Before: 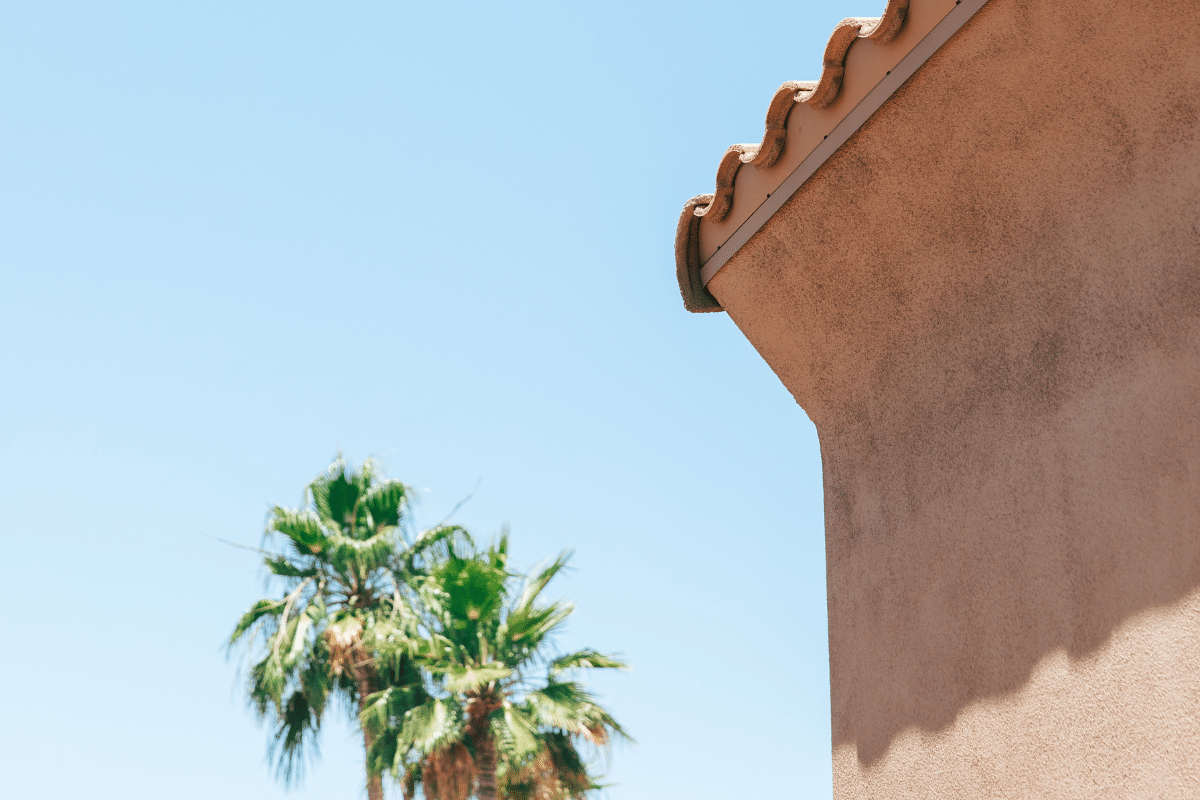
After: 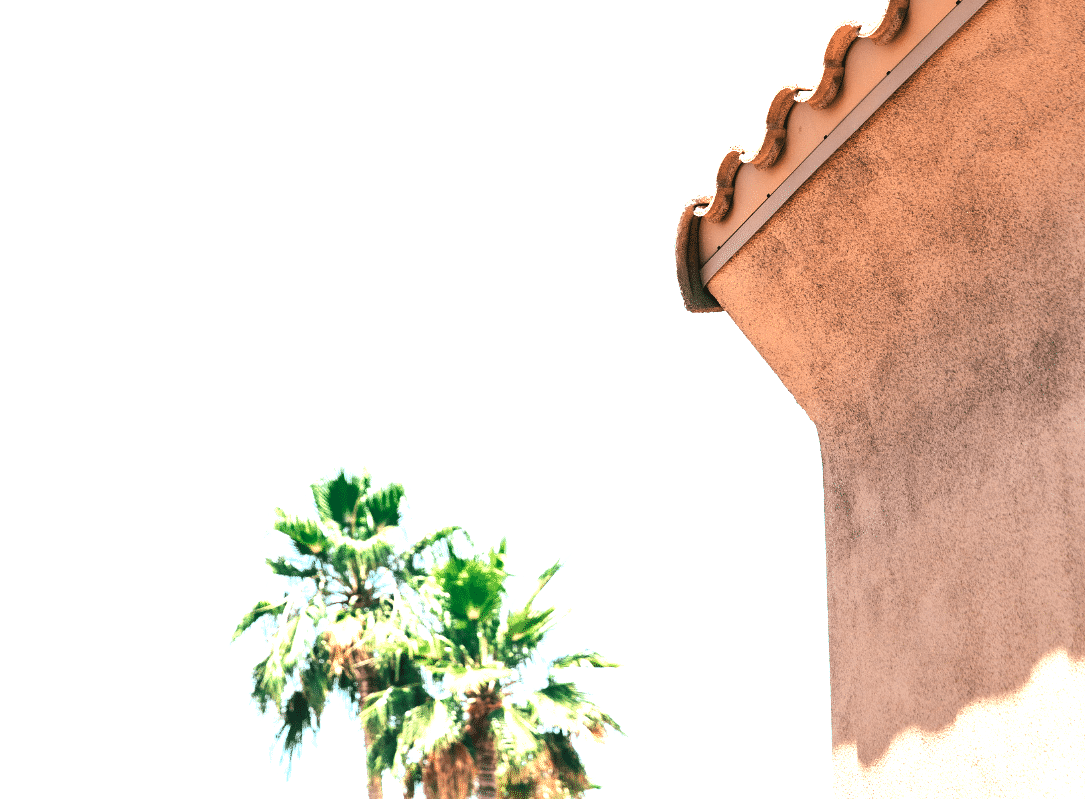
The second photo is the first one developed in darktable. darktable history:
crop: right 9.509%, bottom 0.031%
levels: levels [0, 0.394, 0.787]
tone equalizer: -8 EV -0.75 EV, -7 EV -0.7 EV, -6 EV -0.6 EV, -5 EV -0.4 EV, -3 EV 0.4 EV, -2 EV 0.6 EV, -1 EV 0.7 EV, +0 EV 0.75 EV, edges refinement/feathering 500, mask exposure compensation -1.57 EV, preserve details no
